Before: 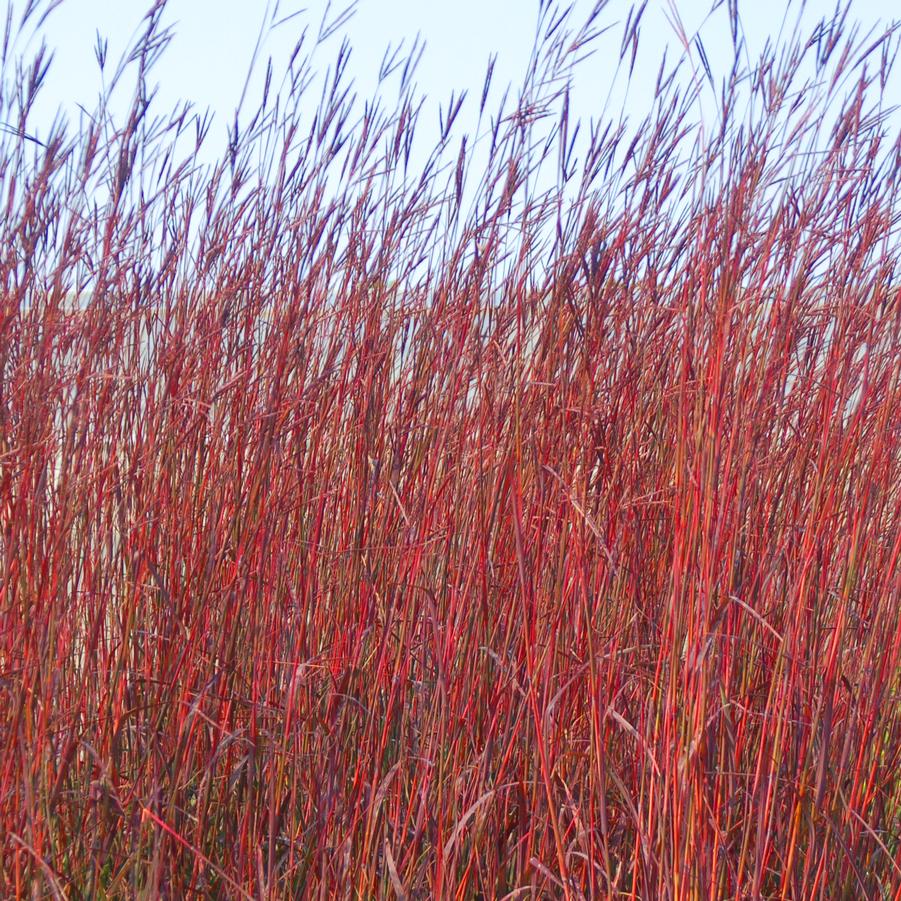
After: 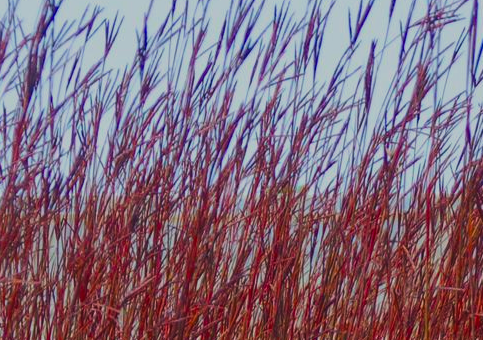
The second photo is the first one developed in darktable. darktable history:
color balance rgb: linear chroma grading › global chroma 50%, perceptual saturation grading › global saturation 2.34%, global vibrance 6.64%, contrast 12.71%, saturation formula JzAzBz (2021)
crop: left 10.121%, top 10.631%, right 36.218%, bottom 51.526%
exposure: black level correction -0.016, exposure -1.018 EV, compensate highlight preservation false
